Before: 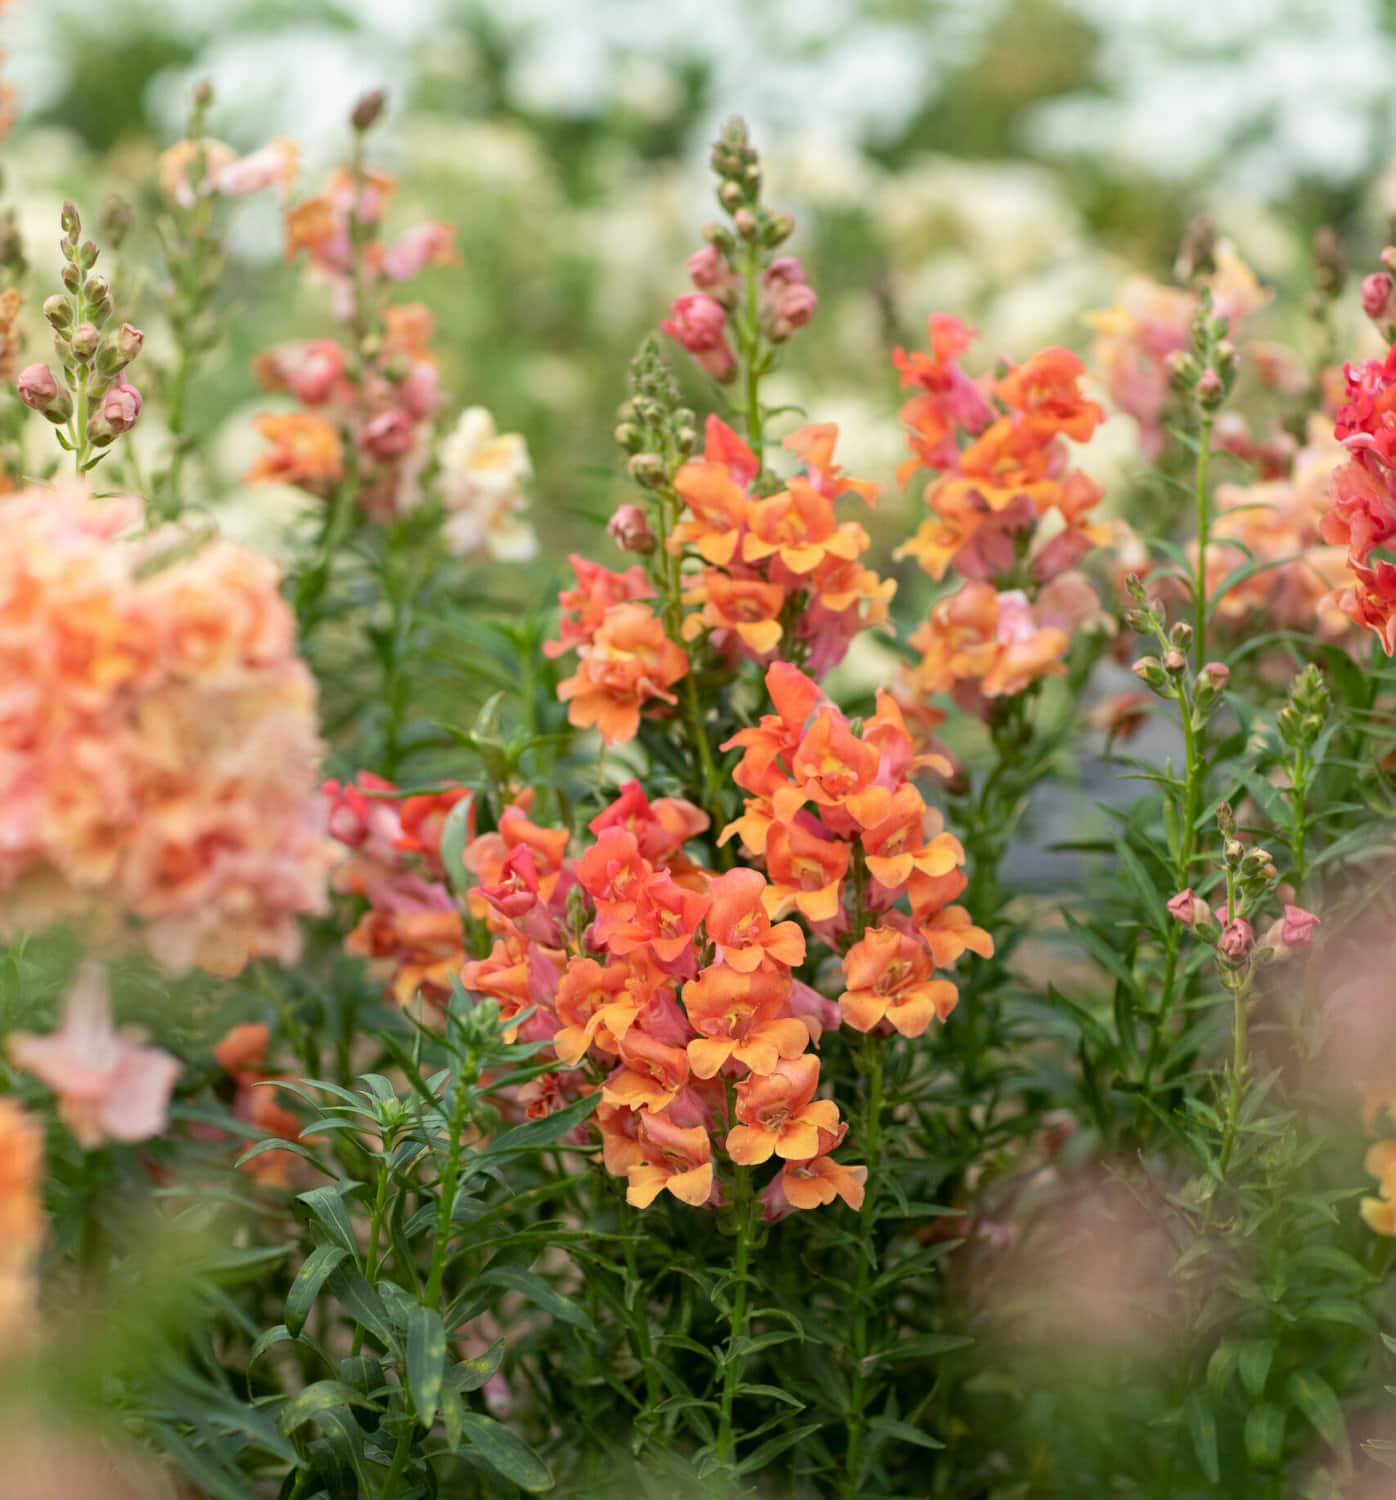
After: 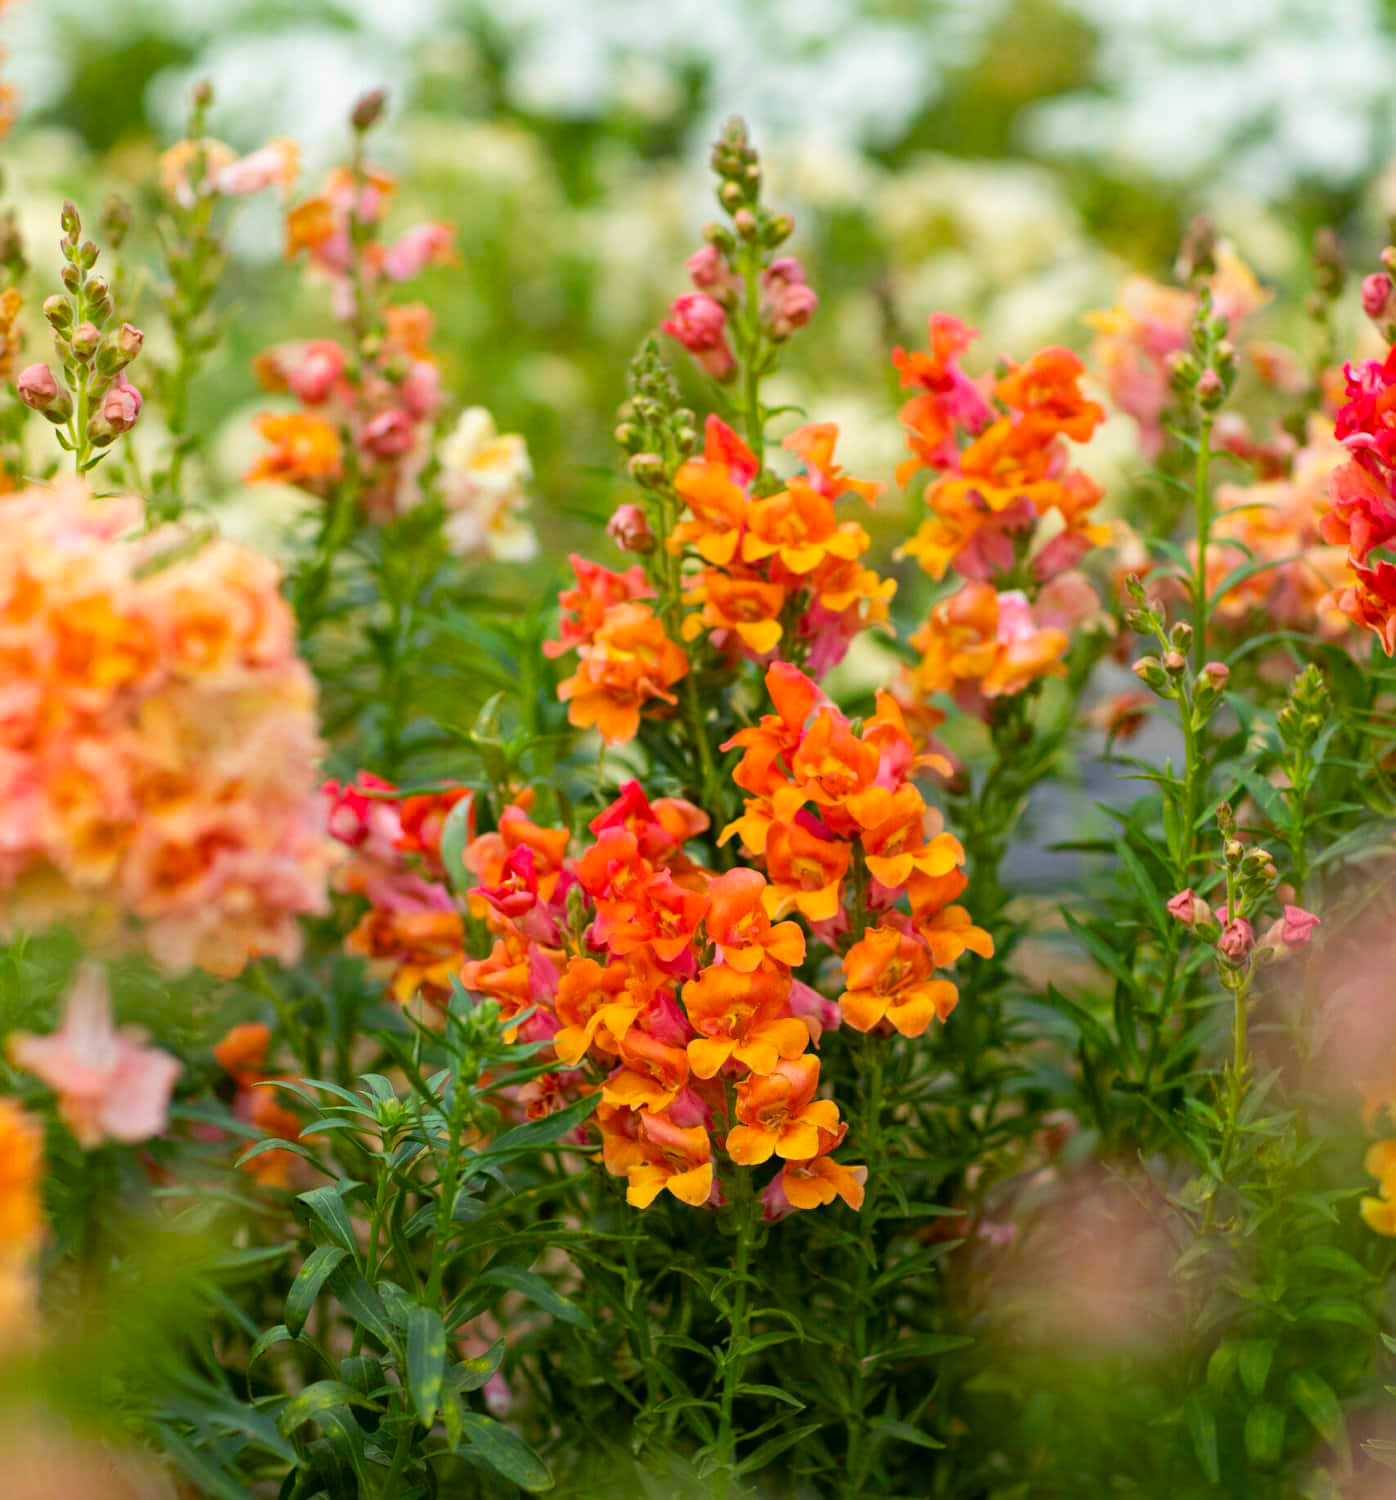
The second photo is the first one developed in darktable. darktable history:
color balance rgb: linear chroma grading › global chroma 15%, perceptual saturation grading › global saturation 30%
exposure: compensate highlight preservation false
